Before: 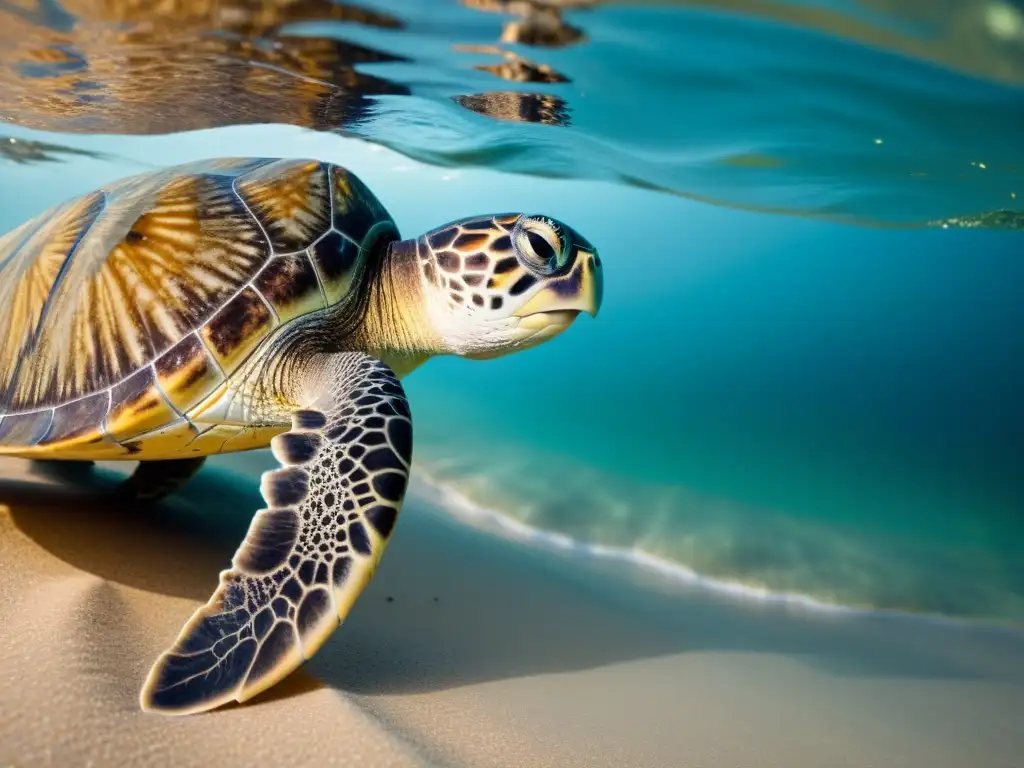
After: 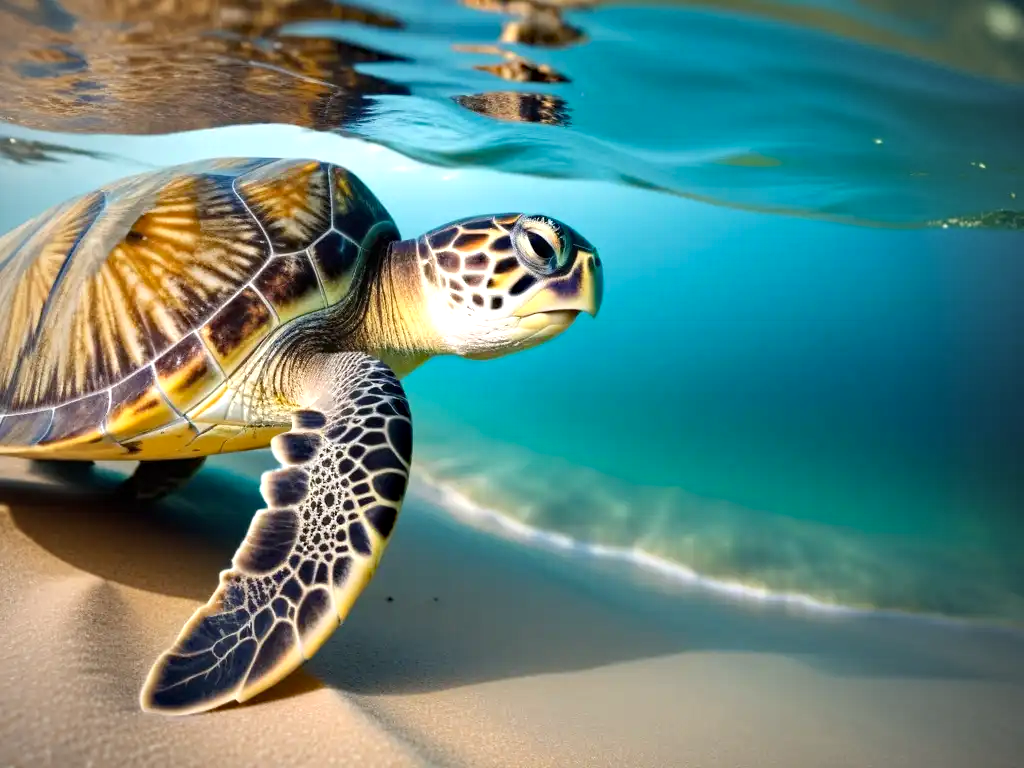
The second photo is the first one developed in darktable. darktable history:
haze removal: compatibility mode true, adaptive false
vignetting: fall-off start 74.65%, fall-off radius 65.88%, unbound false
exposure: black level correction 0, exposure 0.395 EV, compensate highlight preservation false
